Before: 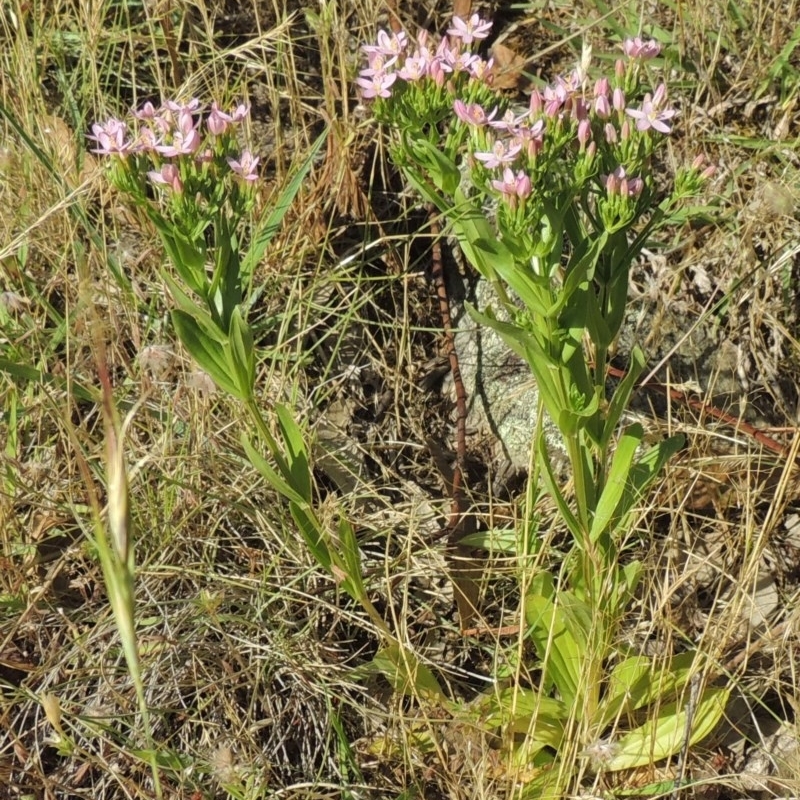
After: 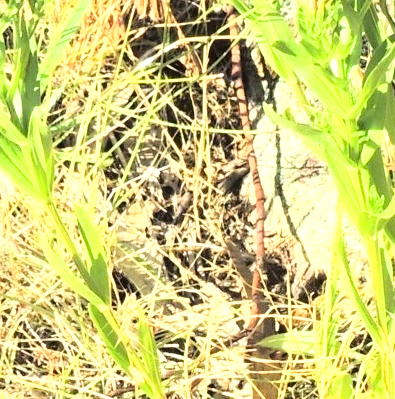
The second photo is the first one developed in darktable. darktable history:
base curve: curves: ch0 [(0, 0) (0.028, 0.03) (0.121, 0.232) (0.46, 0.748) (0.859, 0.968) (1, 1)]
exposure: black level correction 0.001, exposure 1.719 EV, compensate exposure bias true, compensate highlight preservation false
crop: left 25.186%, top 24.841%, right 25.361%, bottom 25.233%
